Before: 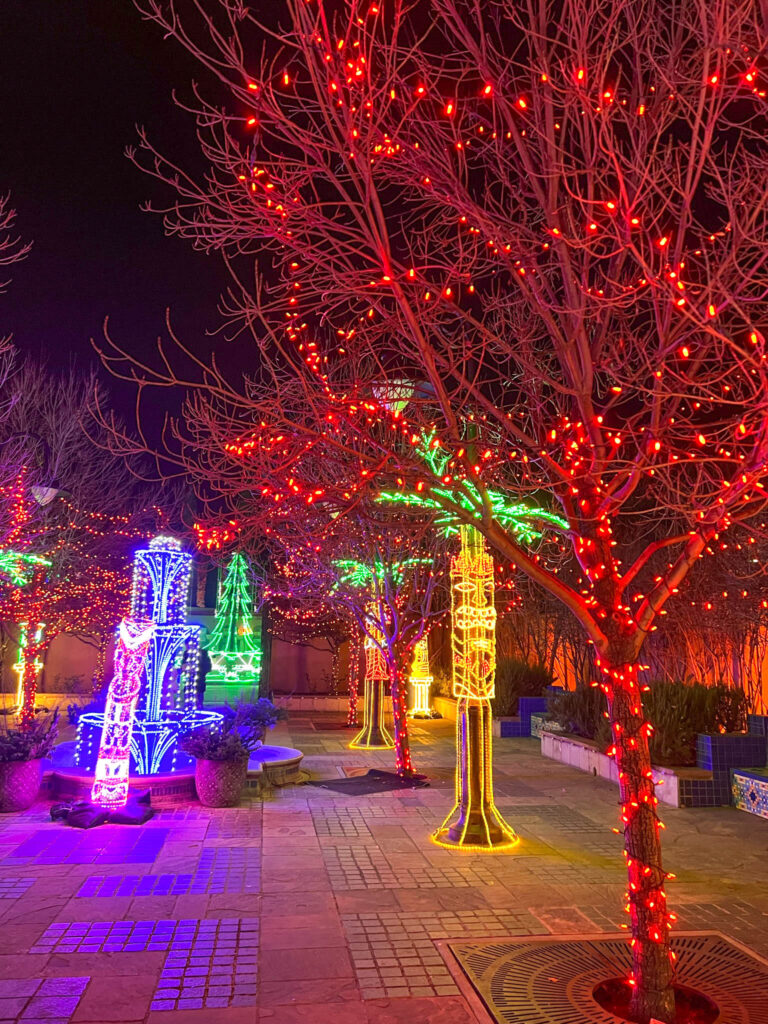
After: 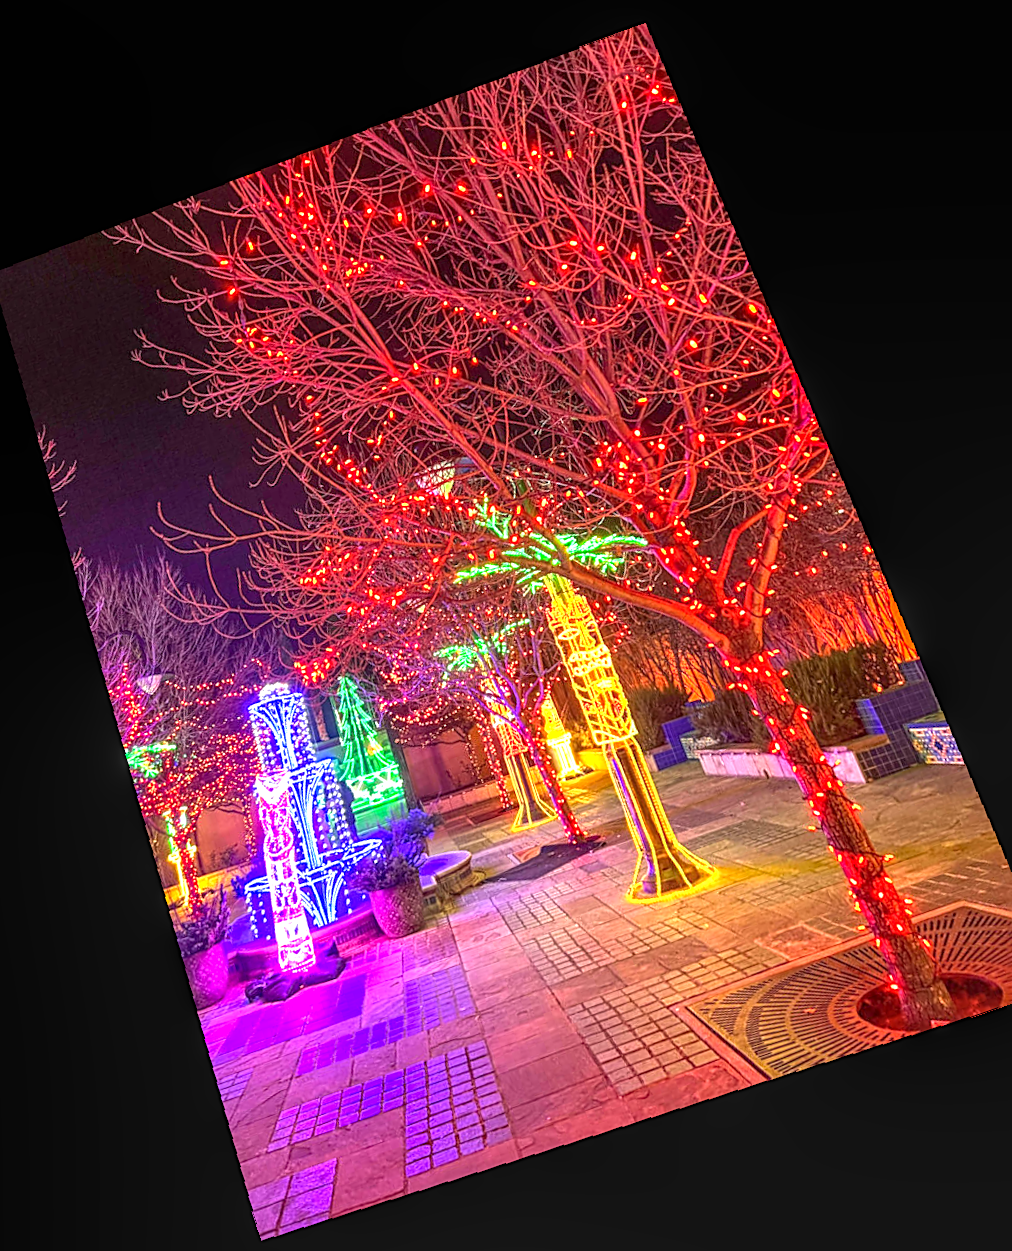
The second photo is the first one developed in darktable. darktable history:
crop and rotate: angle 19.43°, left 6.812%, right 4.125%, bottom 1.087%
local contrast: highlights 0%, shadows 0%, detail 133%
exposure: black level correction 0, exposure 1.173 EV, compensate exposure bias true, compensate highlight preservation false
sharpen: on, module defaults
rotate and perspective: rotation 0.128°, lens shift (vertical) -0.181, lens shift (horizontal) -0.044, shear 0.001, automatic cropping off
